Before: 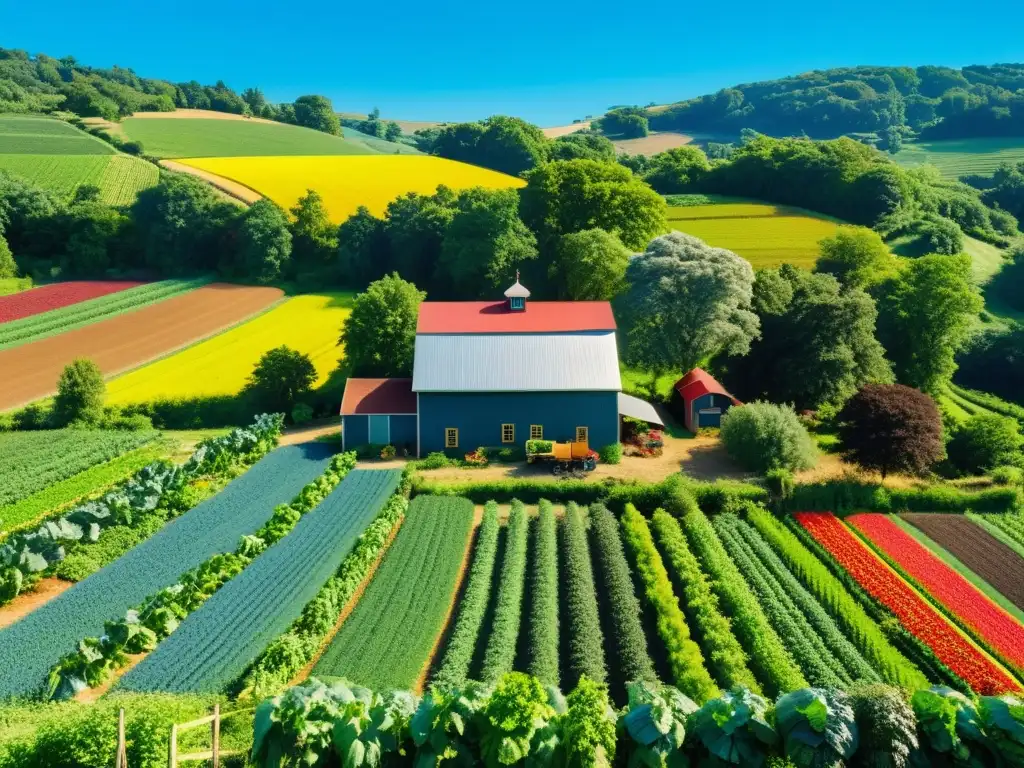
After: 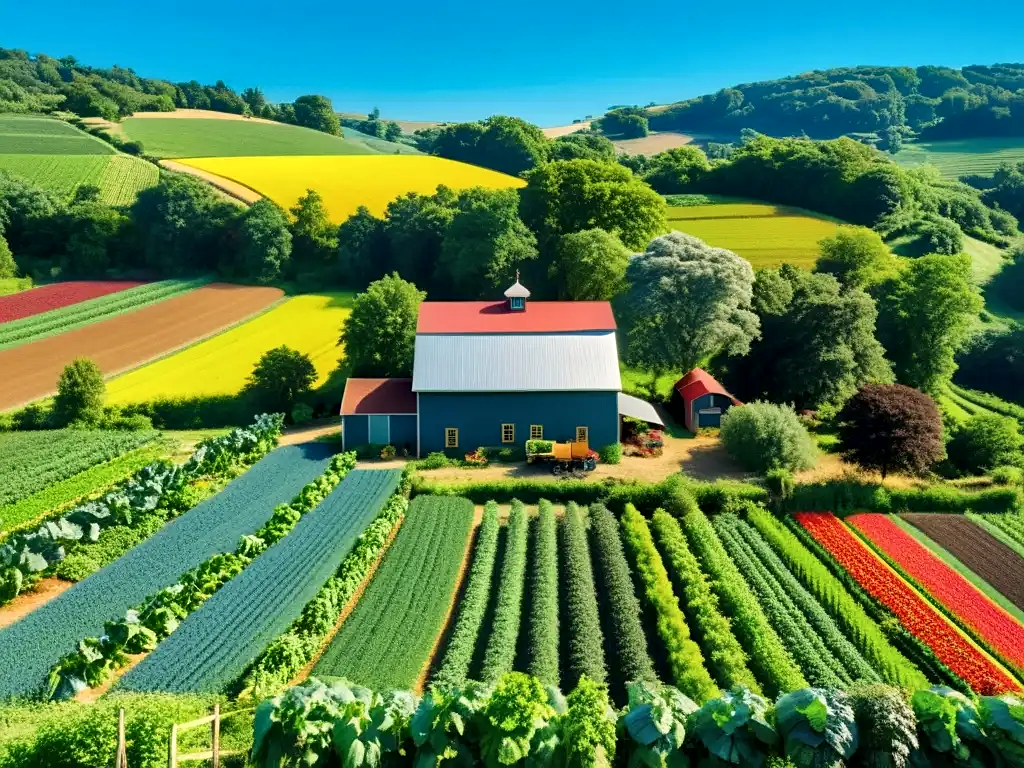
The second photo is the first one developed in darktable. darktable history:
local contrast: mode bilateral grid, contrast 20, coarseness 50, detail 148%, midtone range 0.2
shadows and highlights: low approximation 0.01, soften with gaussian
sharpen: amount 0.2
